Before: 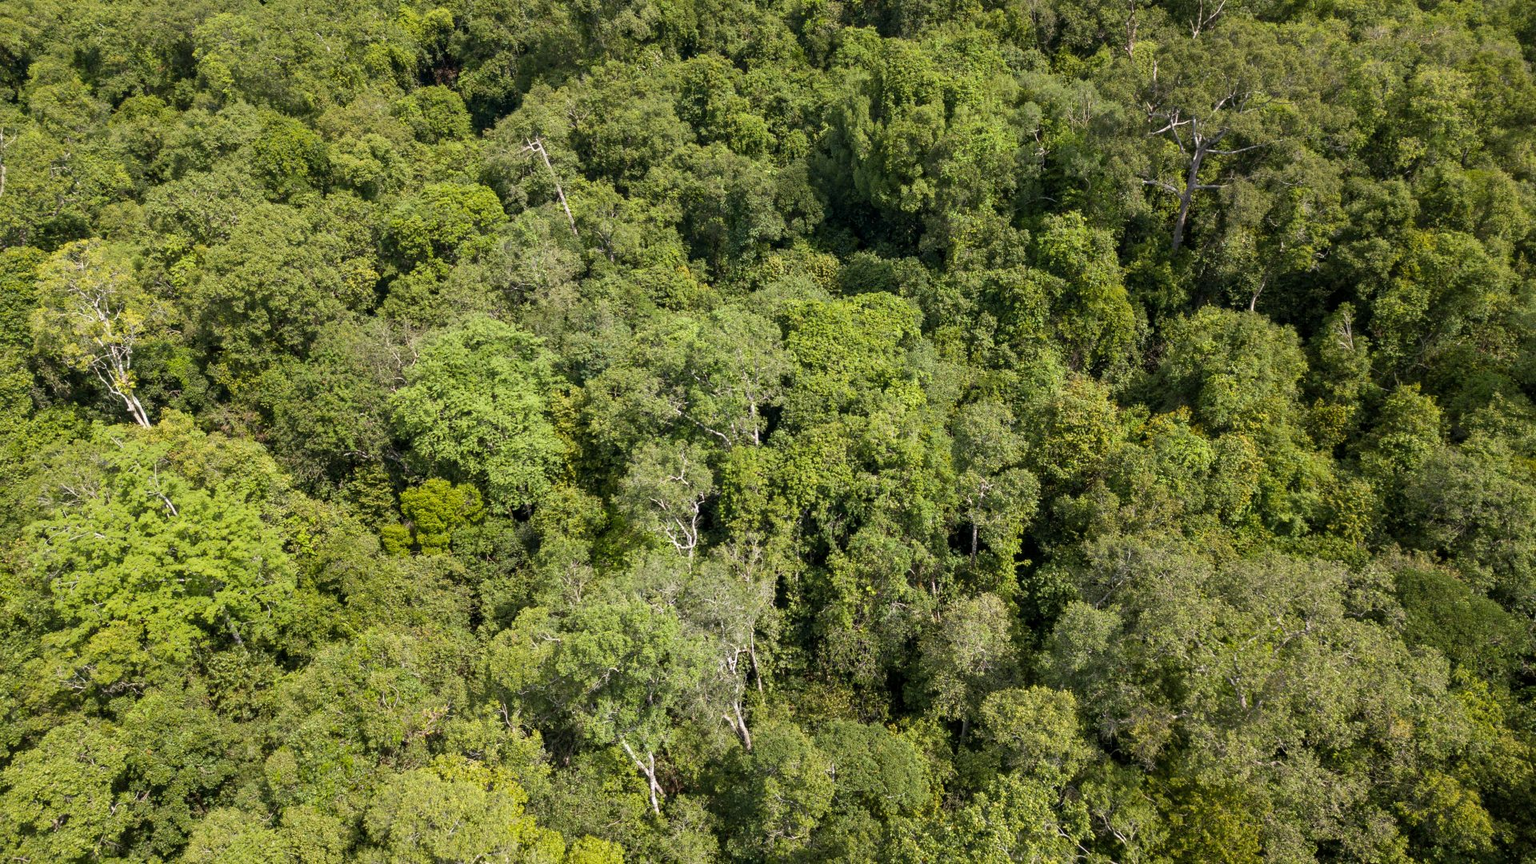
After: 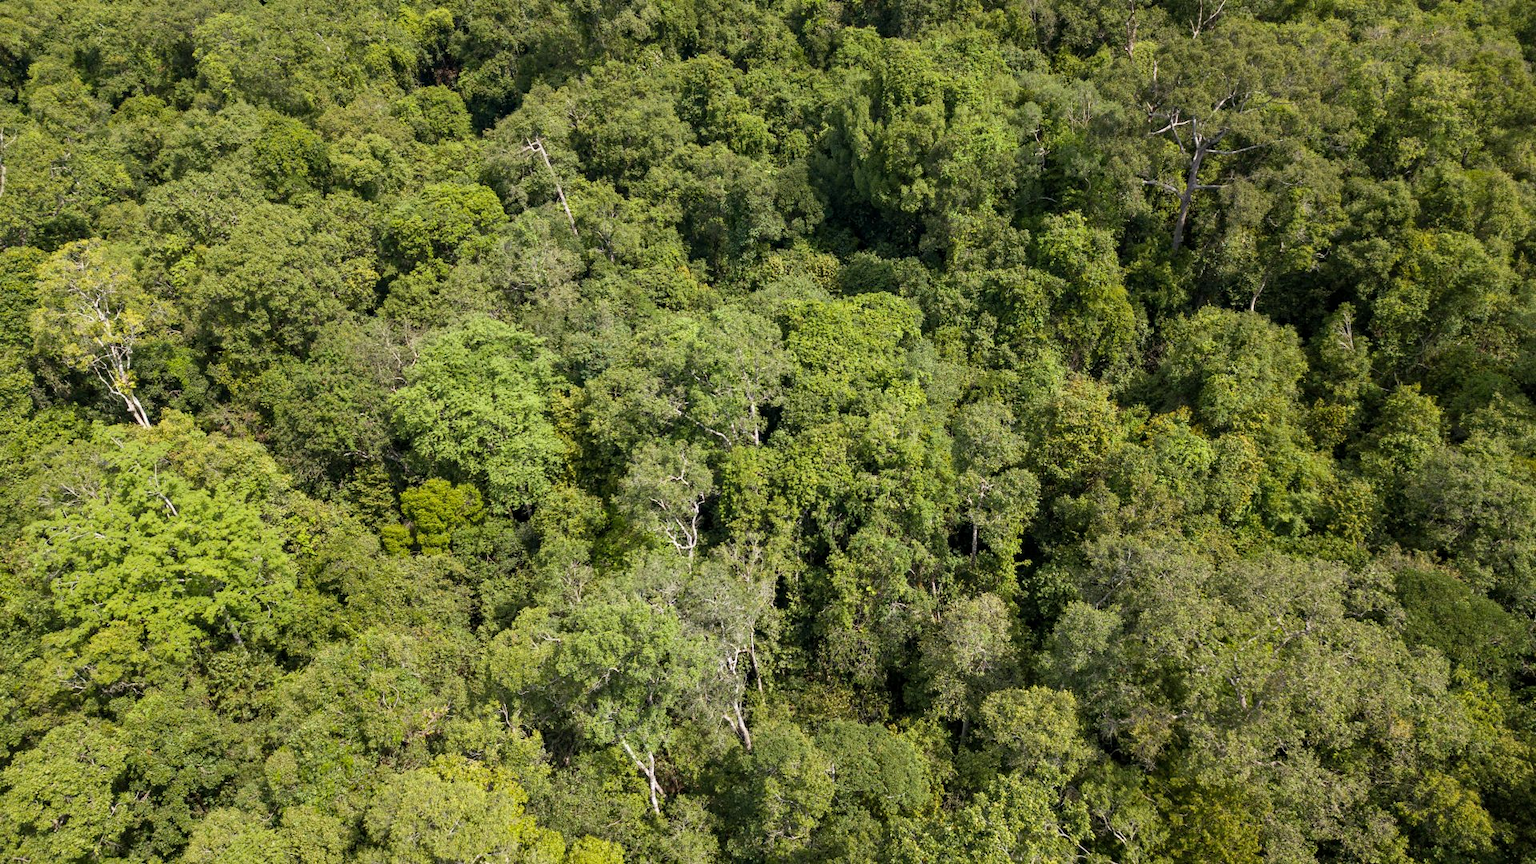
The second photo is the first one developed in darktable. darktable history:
haze removal: compatibility mode true, adaptive false
white balance: red 1, blue 1
